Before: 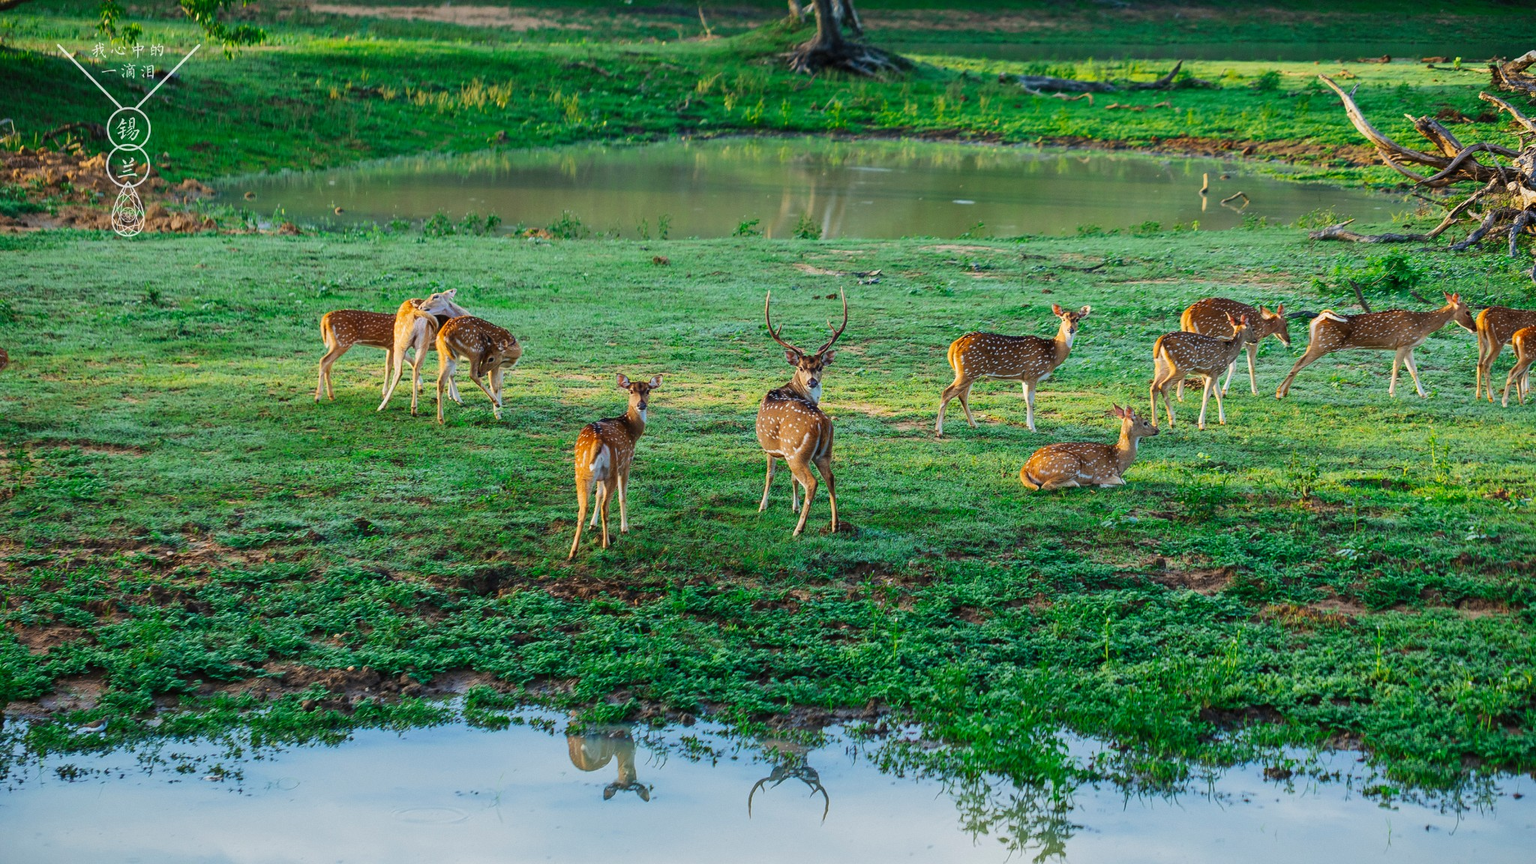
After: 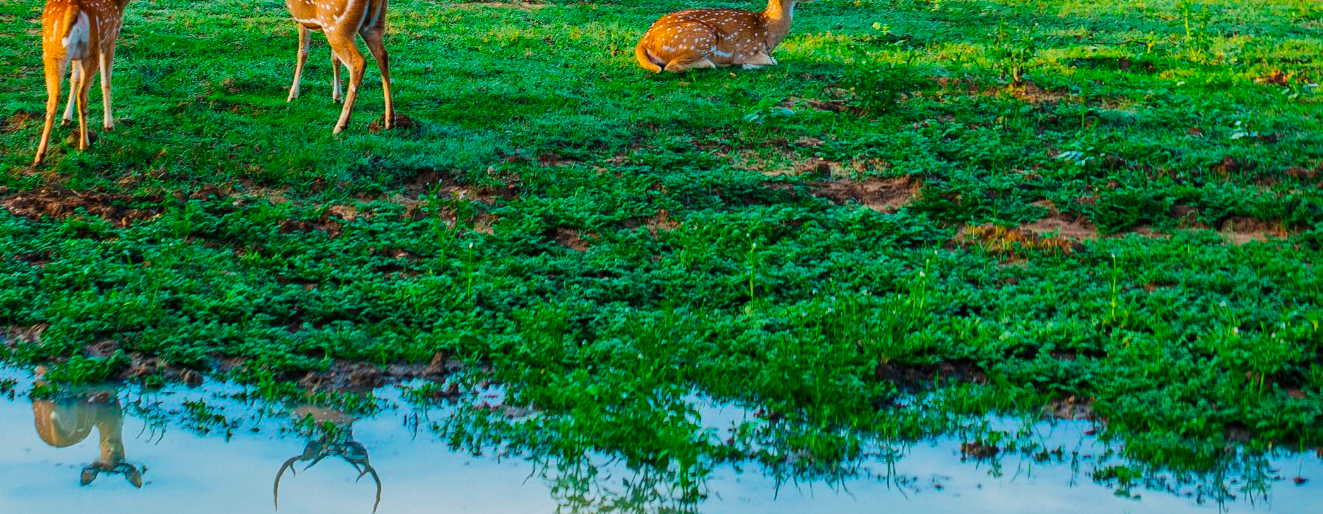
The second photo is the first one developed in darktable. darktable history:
color balance rgb: perceptual saturation grading › global saturation 25.115%
crop and rotate: left 35.376%, top 50.492%, bottom 4.812%
